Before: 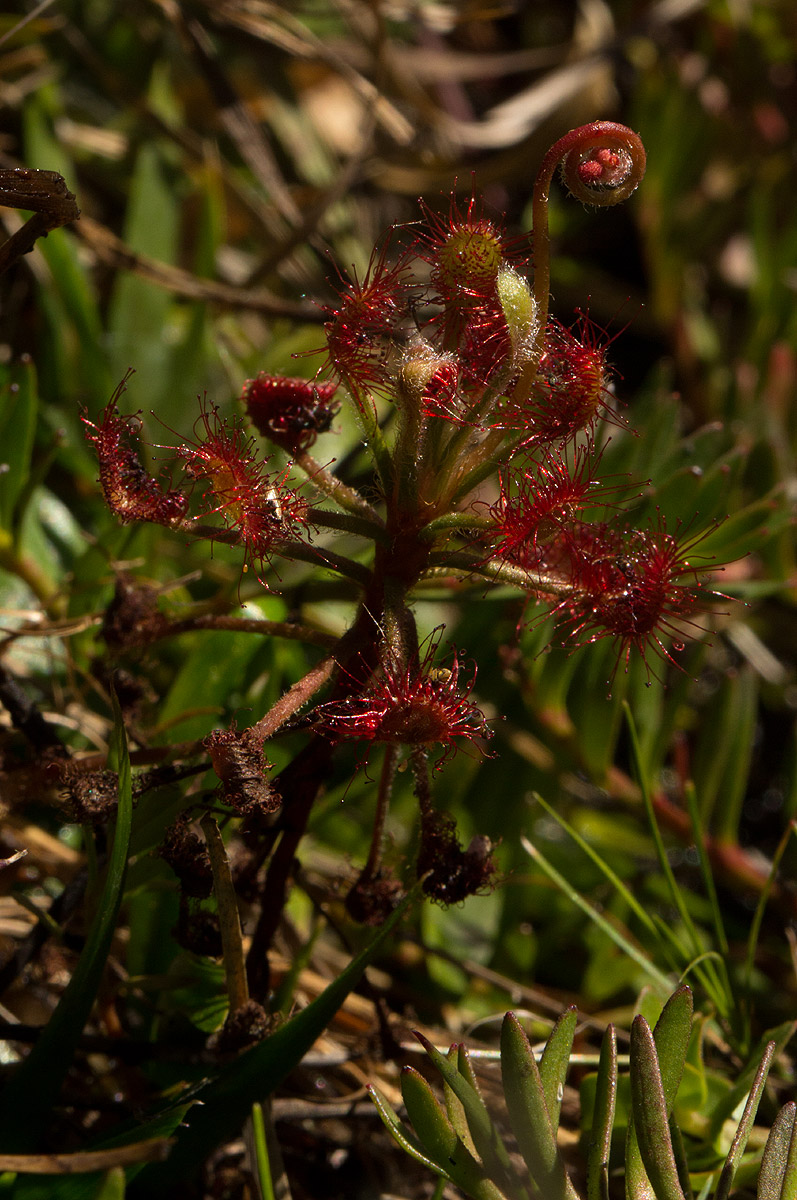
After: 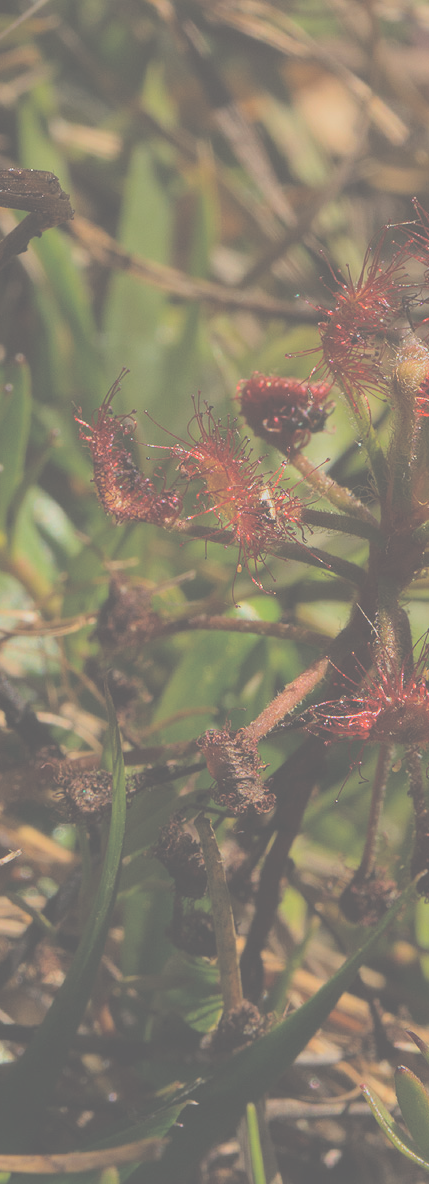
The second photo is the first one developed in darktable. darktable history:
contrast brightness saturation: brightness 0.999
exposure: black level correction -0.018, exposure -1.085 EV, compensate exposure bias true, compensate highlight preservation false
shadows and highlights: shadows 25.92, white point adjustment -2.91, highlights -30.22, highlights color adjustment 73.6%
crop: left 0.764%, right 45.167%, bottom 0.083%
